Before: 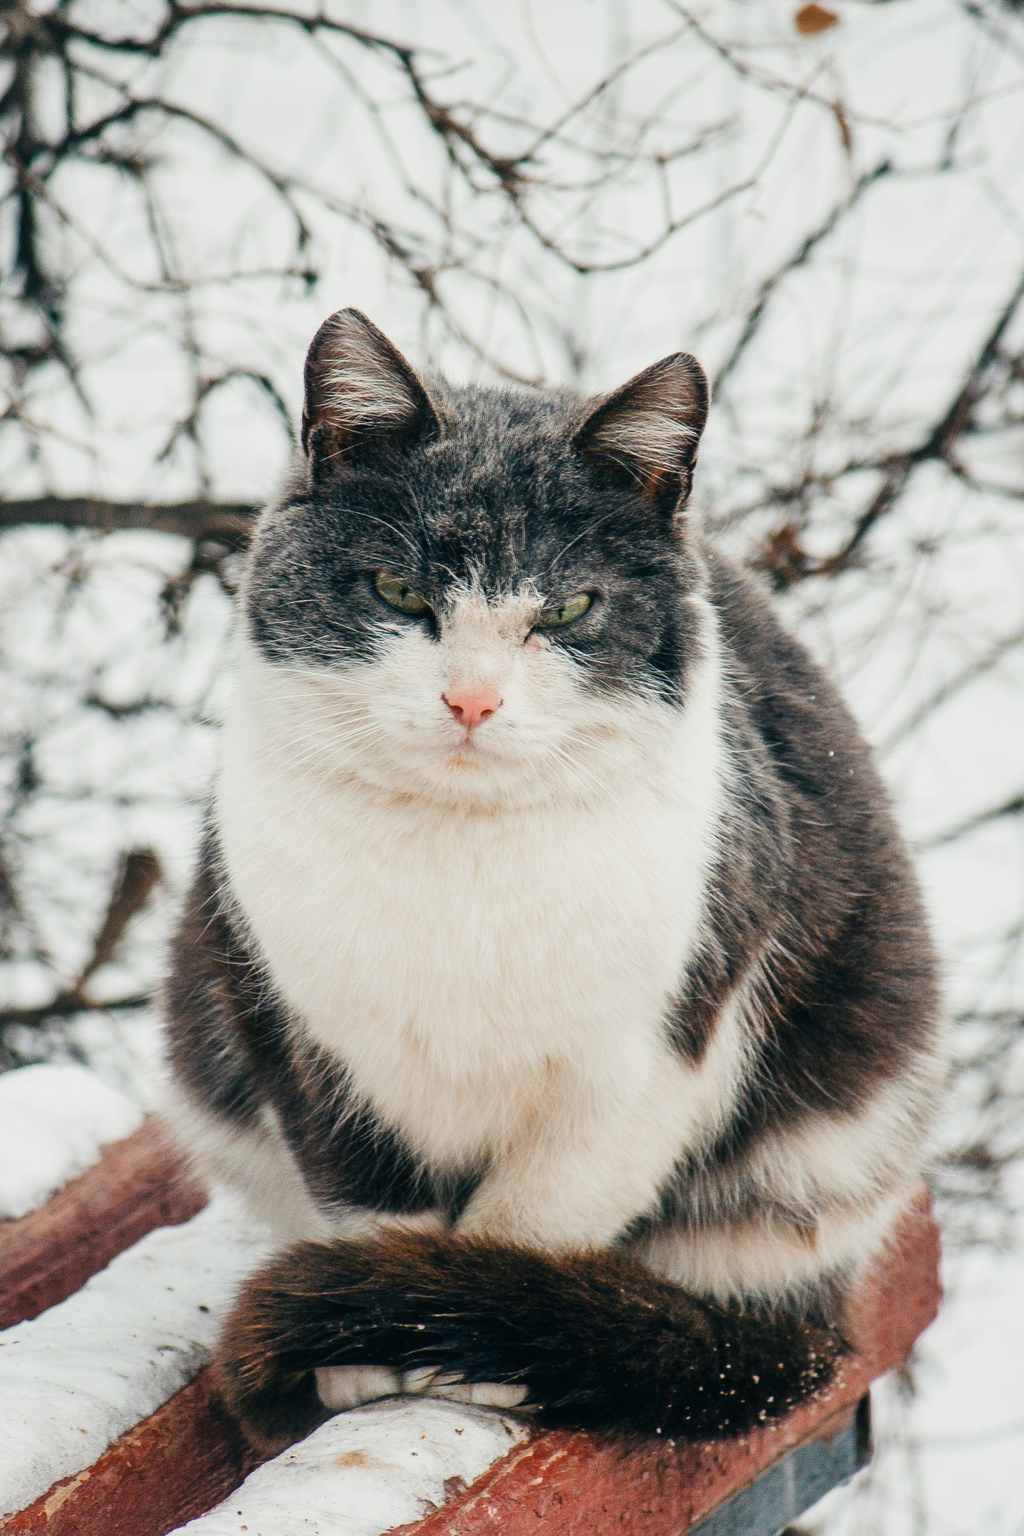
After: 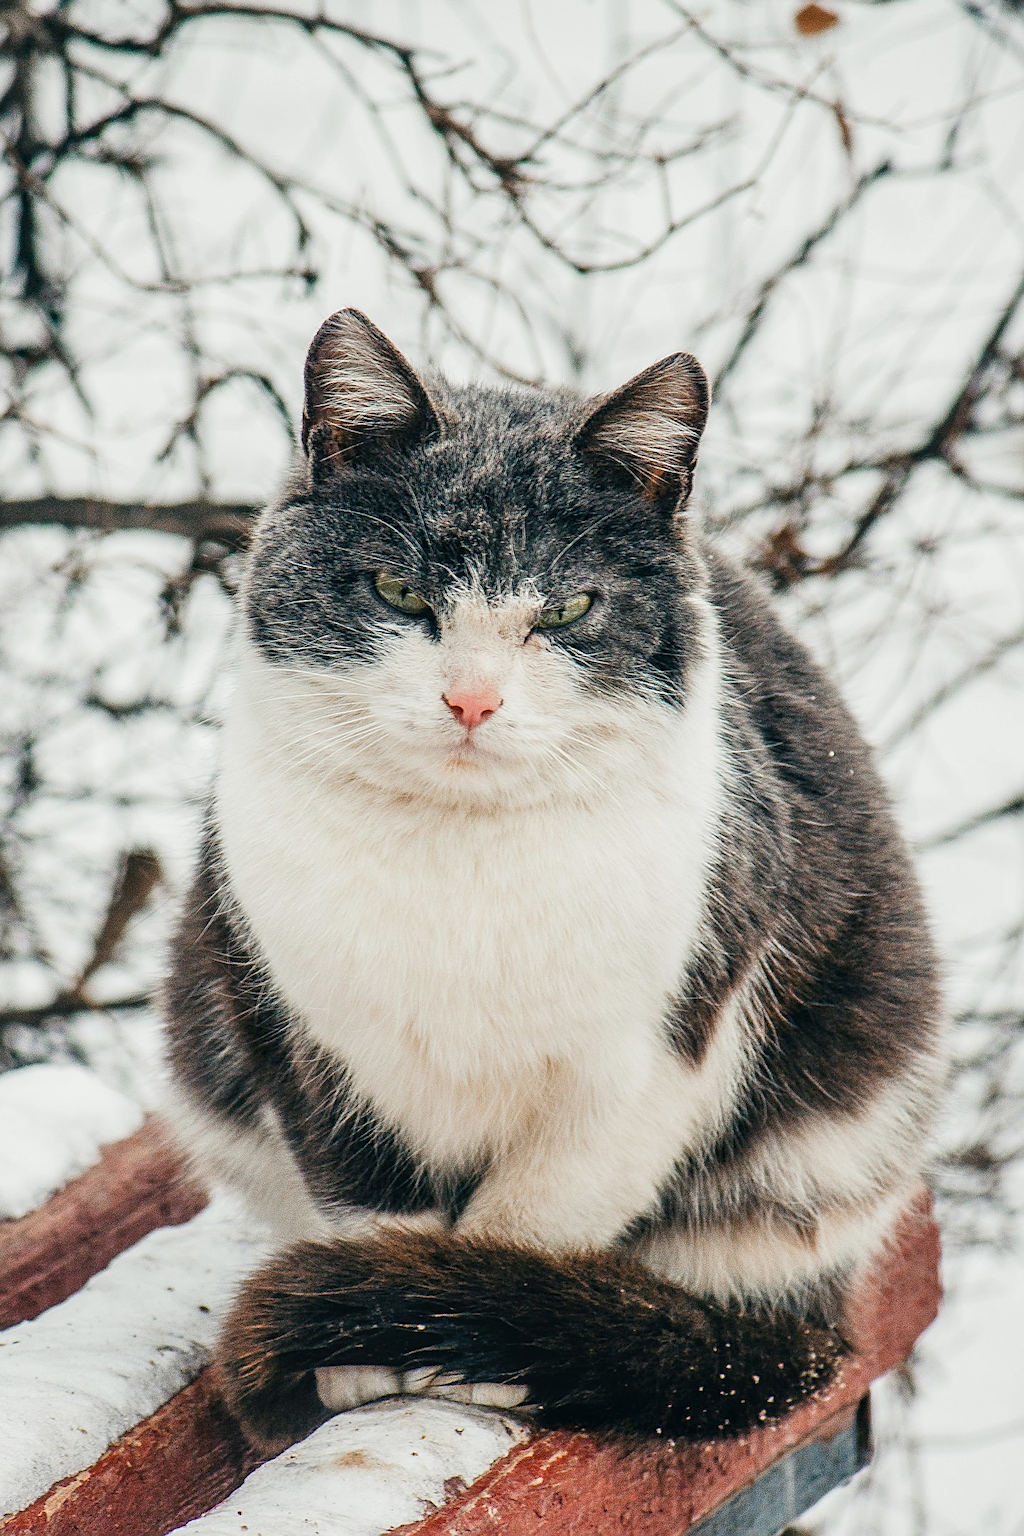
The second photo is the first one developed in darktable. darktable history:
local contrast: on, module defaults
sharpen: on, module defaults
base curve: curves: ch0 [(0, 0) (0.472, 0.508) (1, 1)]
